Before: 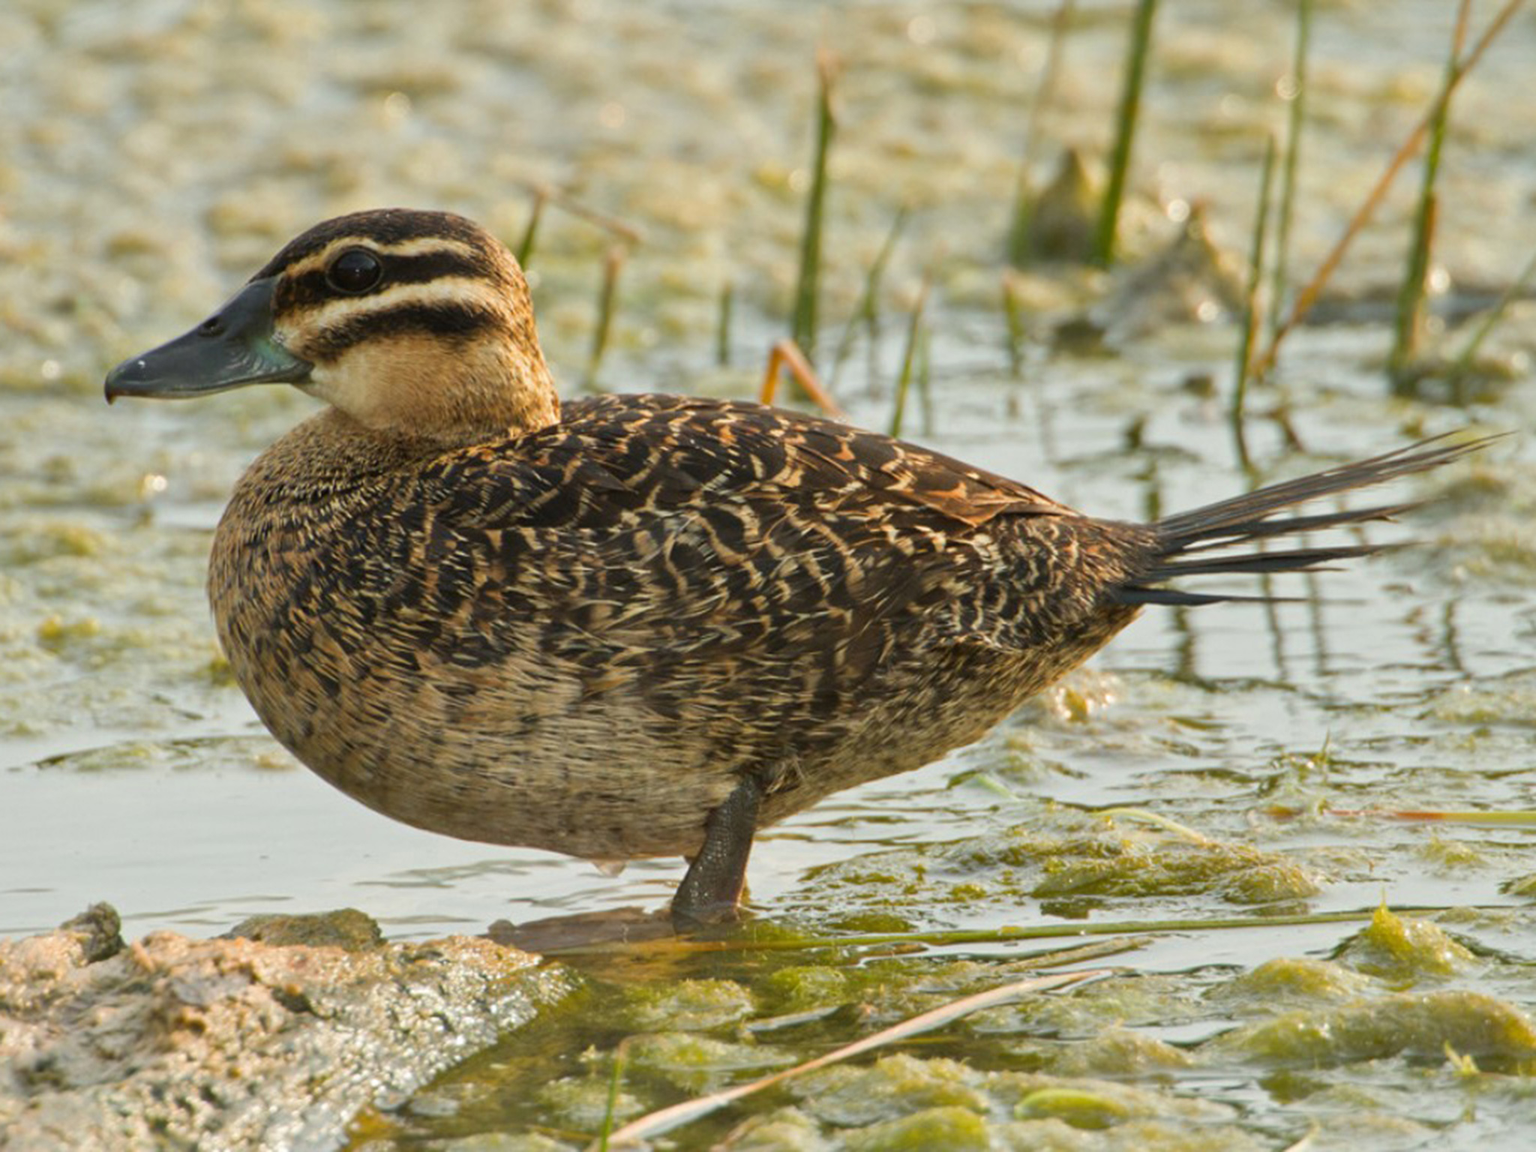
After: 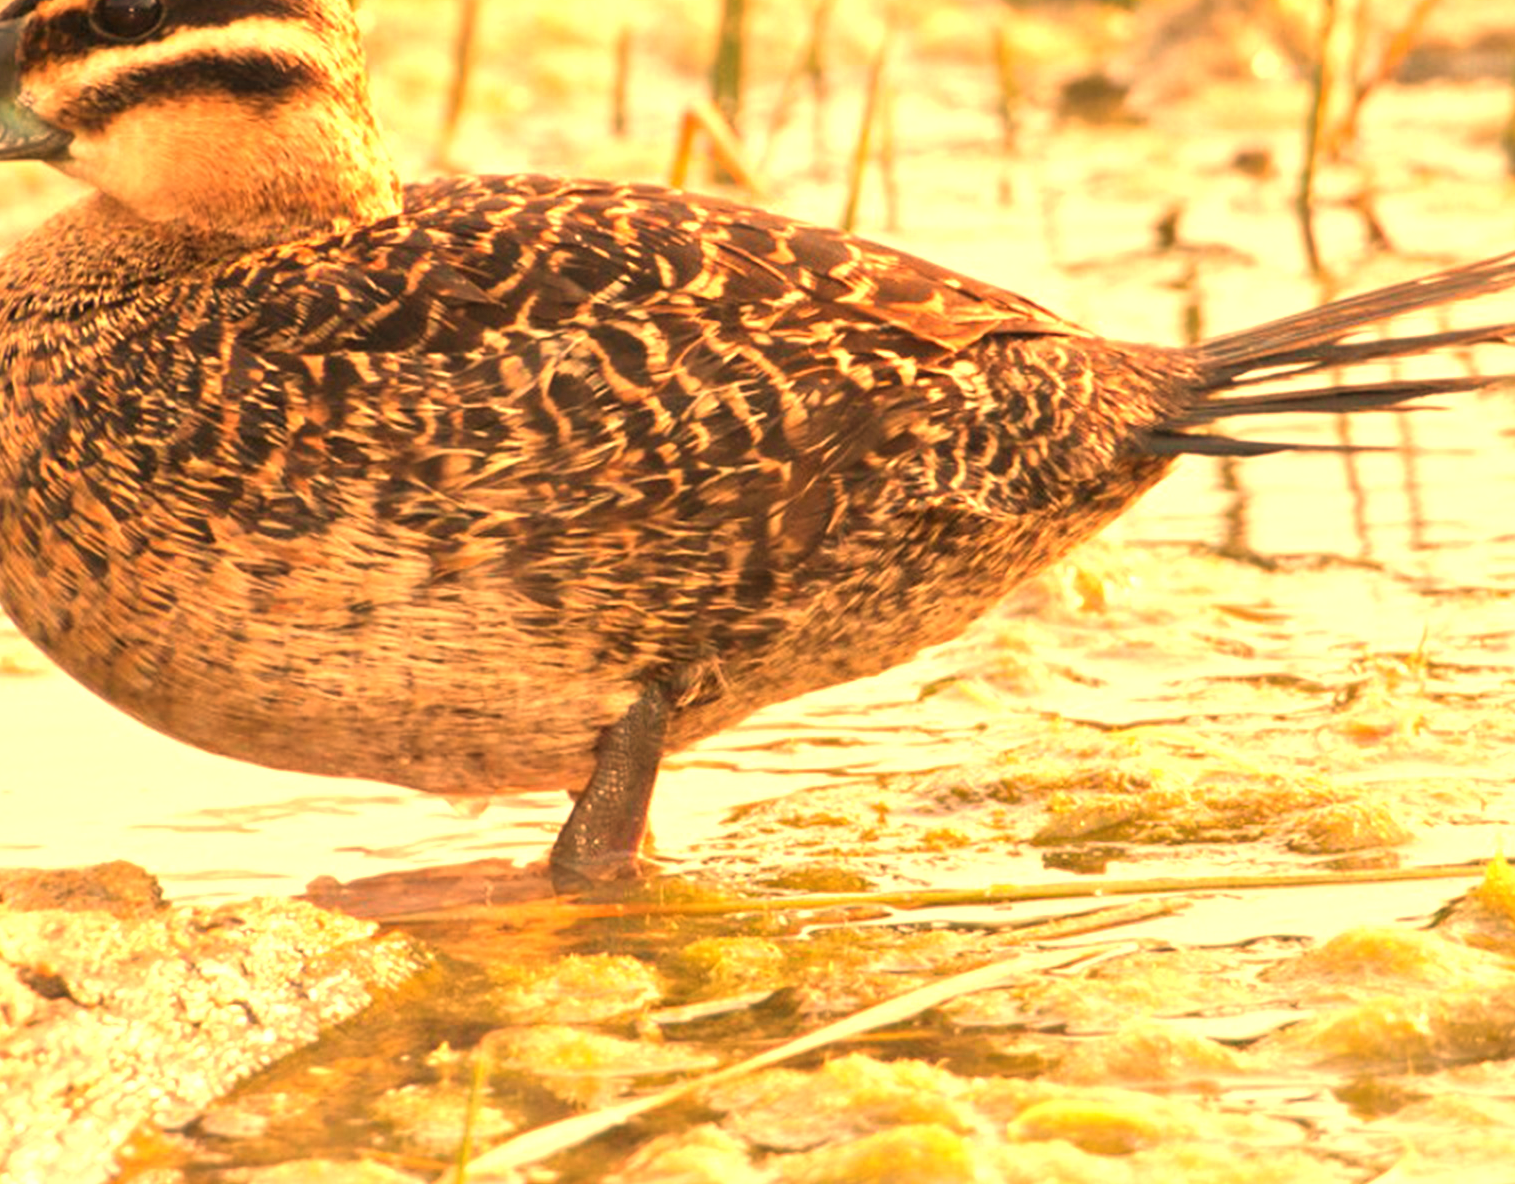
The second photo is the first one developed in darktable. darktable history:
white balance: red 1.467, blue 0.684
exposure: black level correction 0, exposure 1.015 EV, compensate exposure bias true, compensate highlight preservation false
crop: left 16.871%, top 22.857%, right 9.116%
